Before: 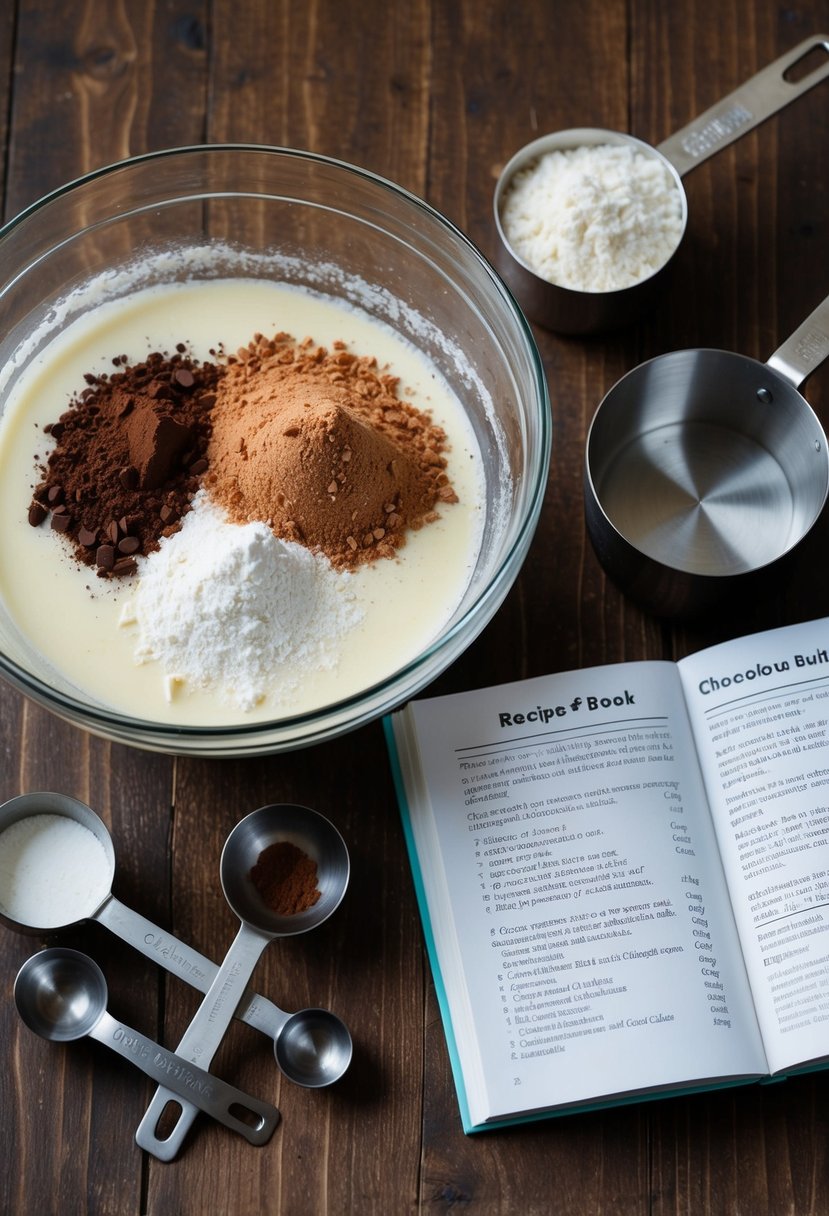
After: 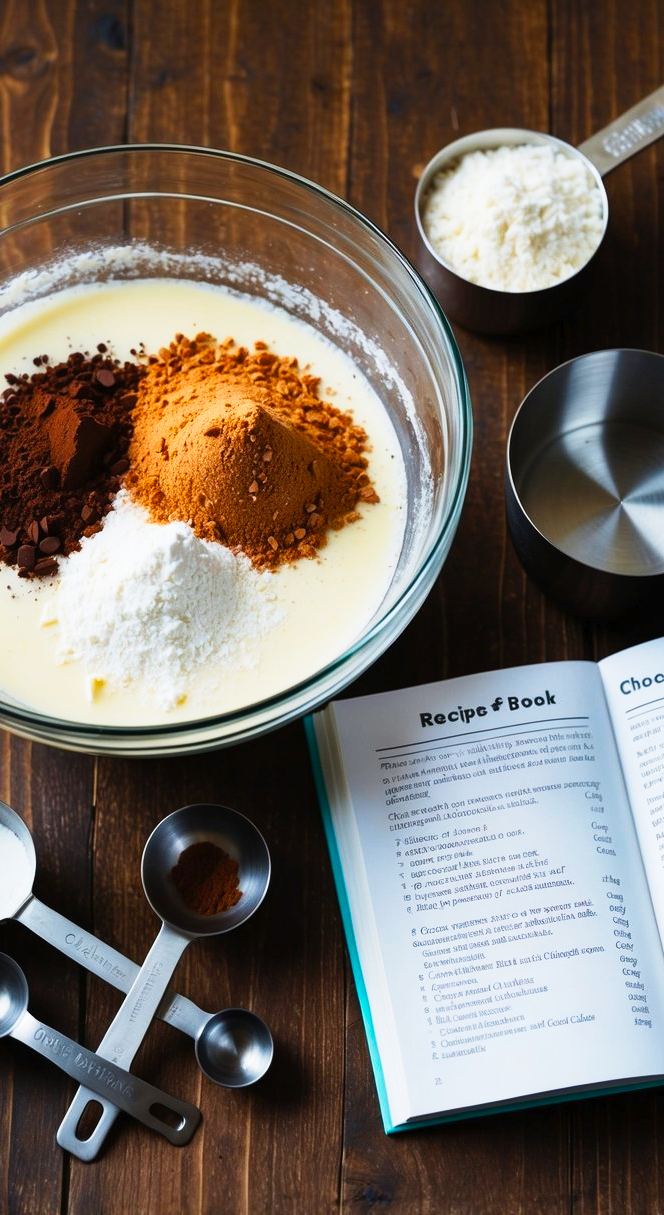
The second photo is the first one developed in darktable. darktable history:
tone curve: curves: ch0 [(0, 0) (0.003, 0.011) (0.011, 0.019) (0.025, 0.03) (0.044, 0.045) (0.069, 0.061) (0.1, 0.085) (0.136, 0.119) (0.177, 0.159) (0.224, 0.205) (0.277, 0.261) (0.335, 0.329) (0.399, 0.407) (0.468, 0.508) (0.543, 0.606) (0.623, 0.71) (0.709, 0.815) (0.801, 0.903) (0.898, 0.957) (1, 1)], preserve colors none
crop and rotate: left 9.597%, right 10.195%
color balance rgb: perceptual saturation grading › global saturation 25%, global vibrance 20%
exposure: exposure 0 EV, compensate highlight preservation false
